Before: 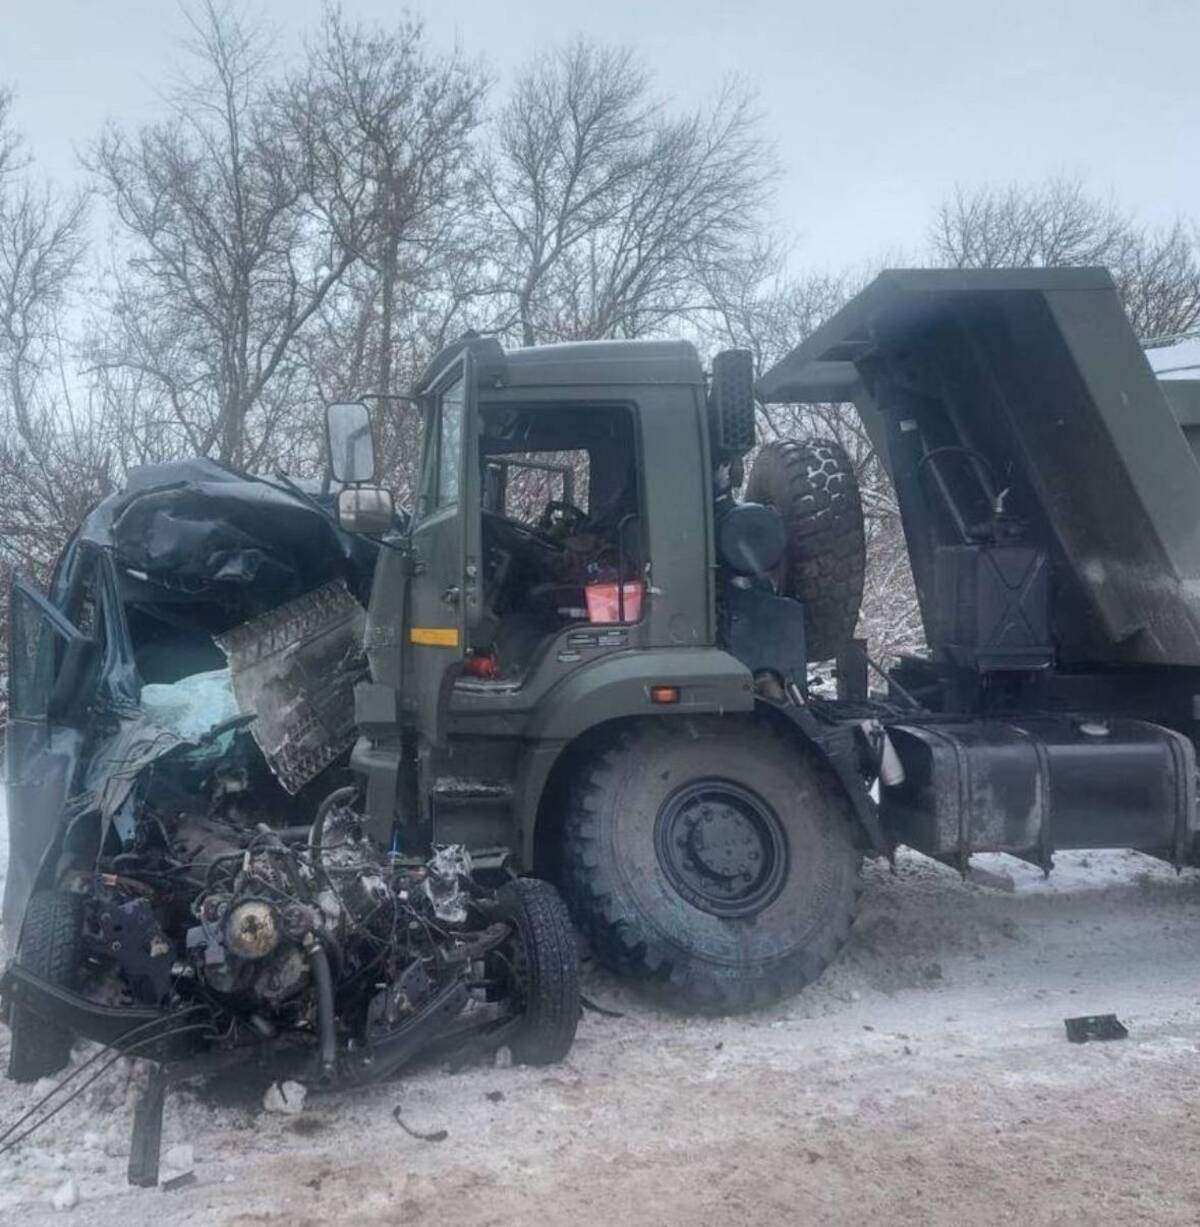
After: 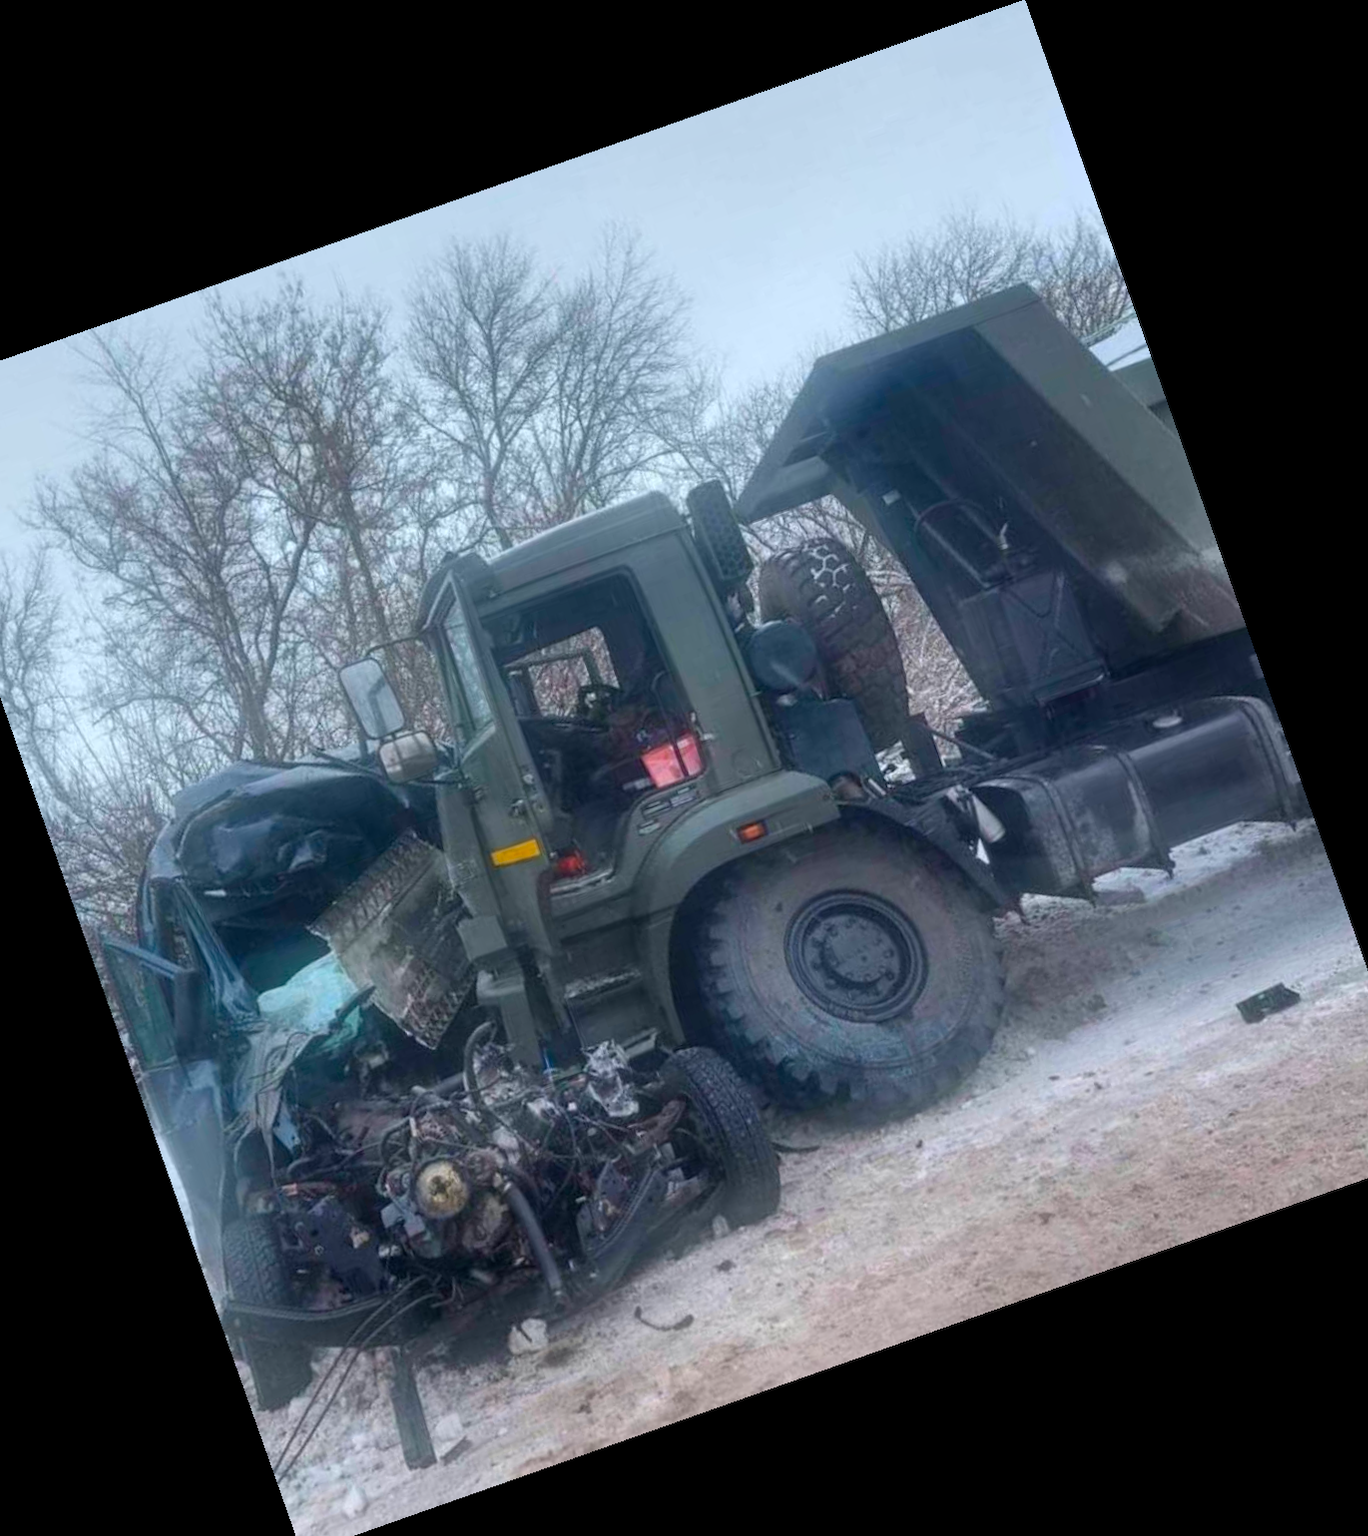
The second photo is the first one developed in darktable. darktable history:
tone equalizer: on, module defaults
crop and rotate: angle 19.43°, left 6.812%, right 4.125%, bottom 1.087%
color balance rgb: linear chroma grading › global chroma 15%, perceptual saturation grading › global saturation 30%
